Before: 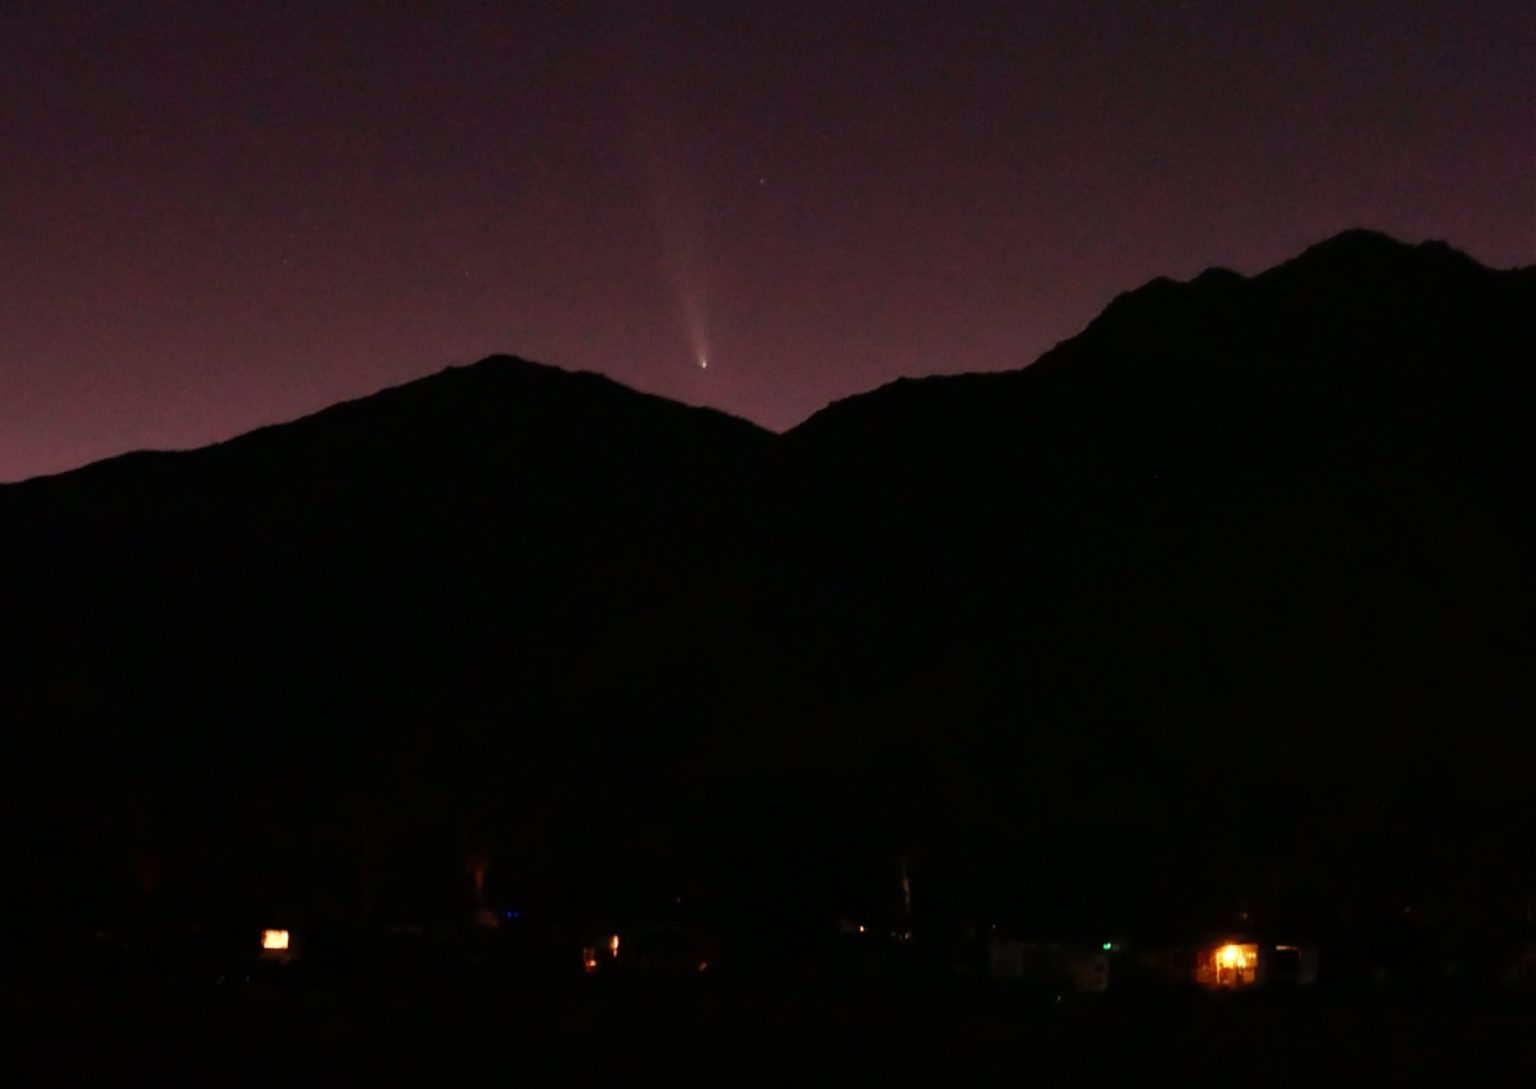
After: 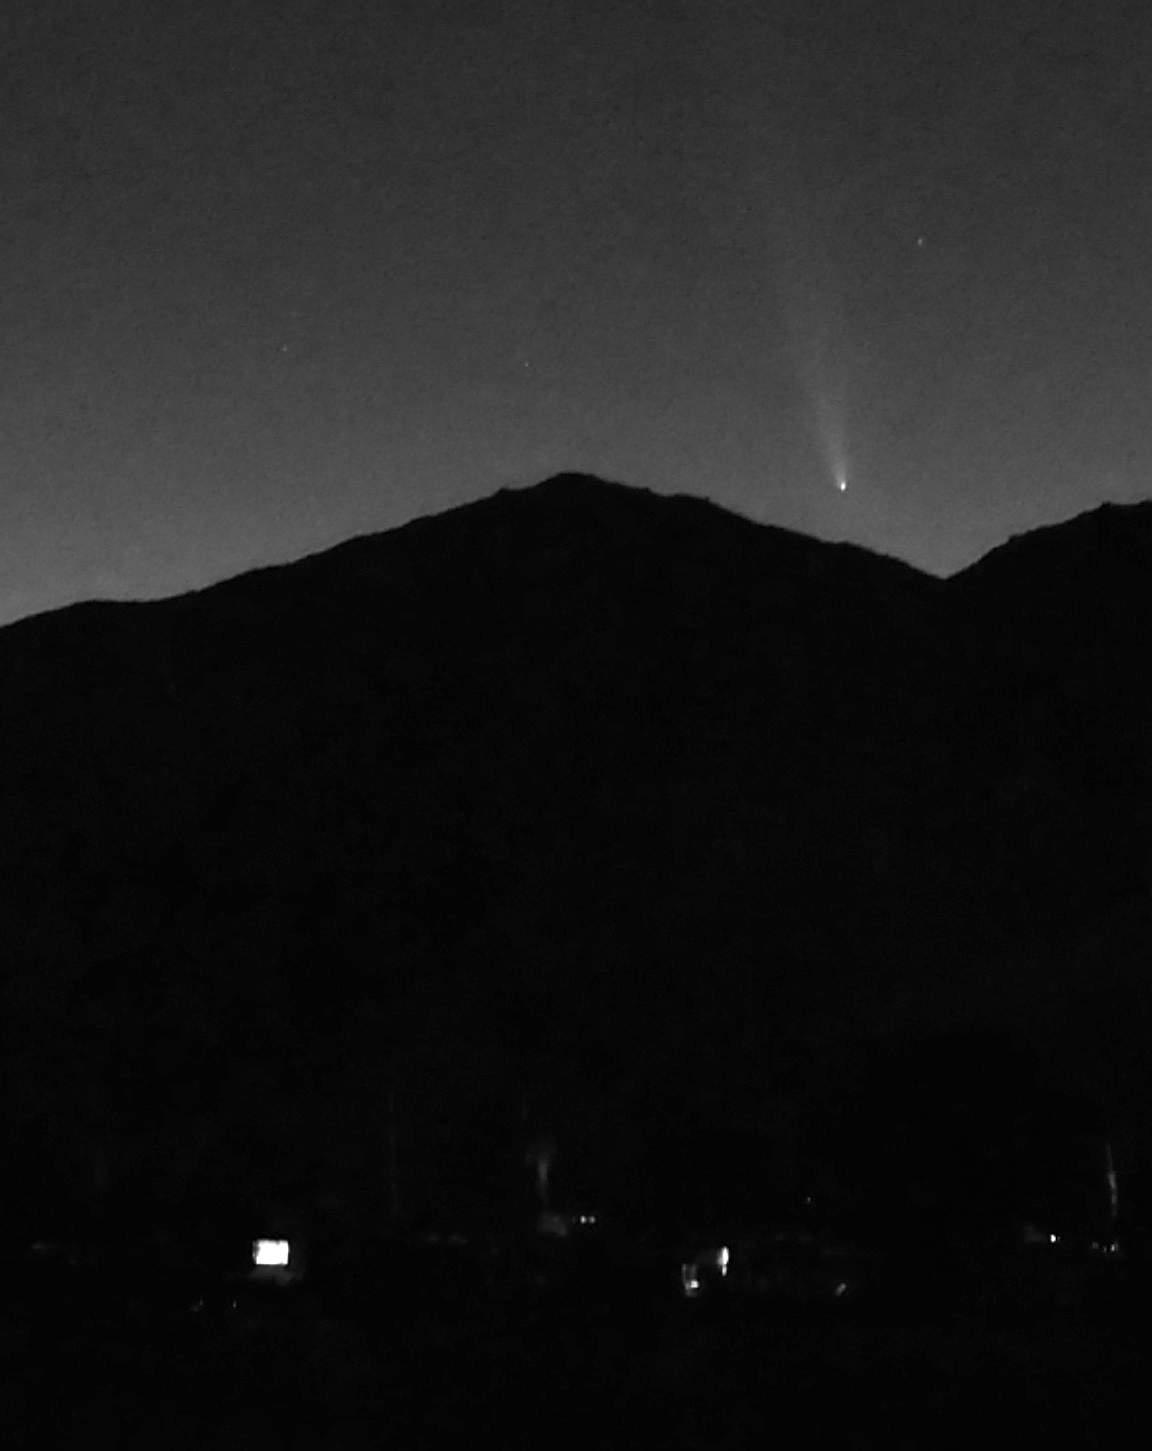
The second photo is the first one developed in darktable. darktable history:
exposure: black level correction 0, exposure 1 EV, compensate highlight preservation false
color balance rgb: perceptual saturation grading › global saturation 20%, perceptual saturation grading › highlights -49.104%, perceptual saturation grading › shadows 24.339%, perceptual brilliance grading › global brilliance 2.691%, perceptual brilliance grading › highlights -3.067%, perceptual brilliance grading › shadows 3.634%
crop: left 4.716%, right 38.992%
color calibration: output gray [0.253, 0.26, 0.487, 0], gray › normalize channels true, illuminant same as pipeline (D50), adaptation XYZ, x 0.346, y 0.359, temperature 5017.92 K, gamut compression 0.006
sharpen: on, module defaults
